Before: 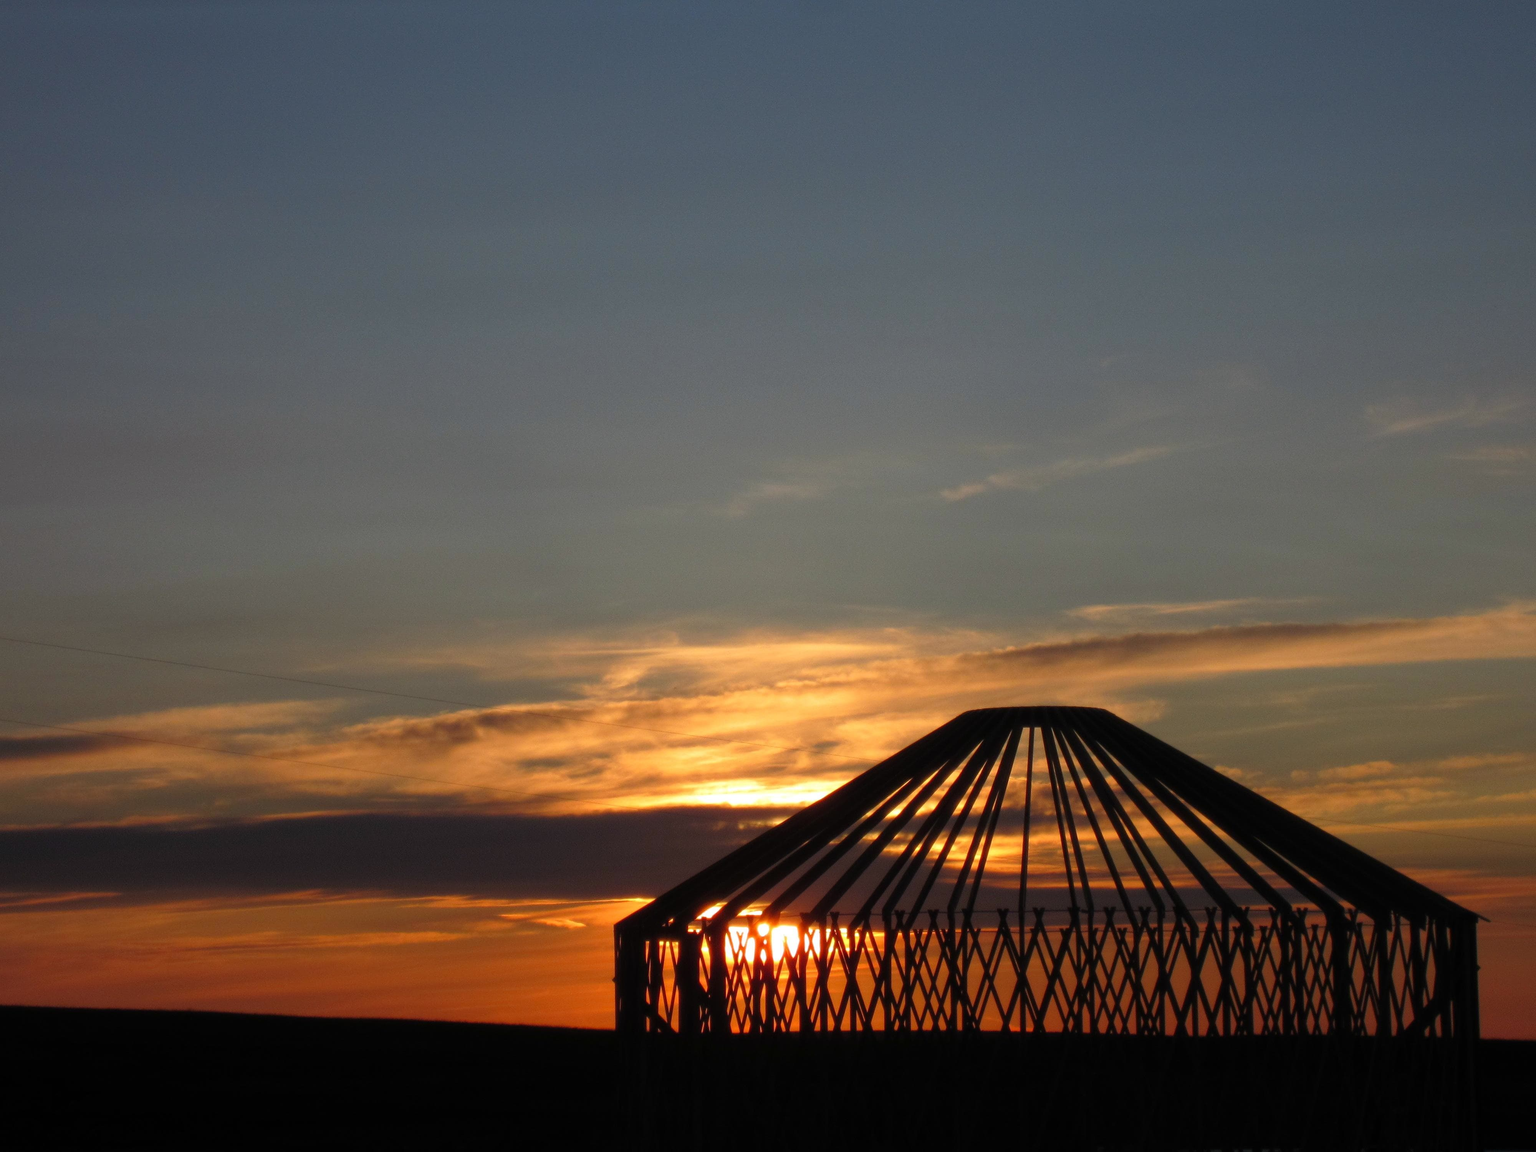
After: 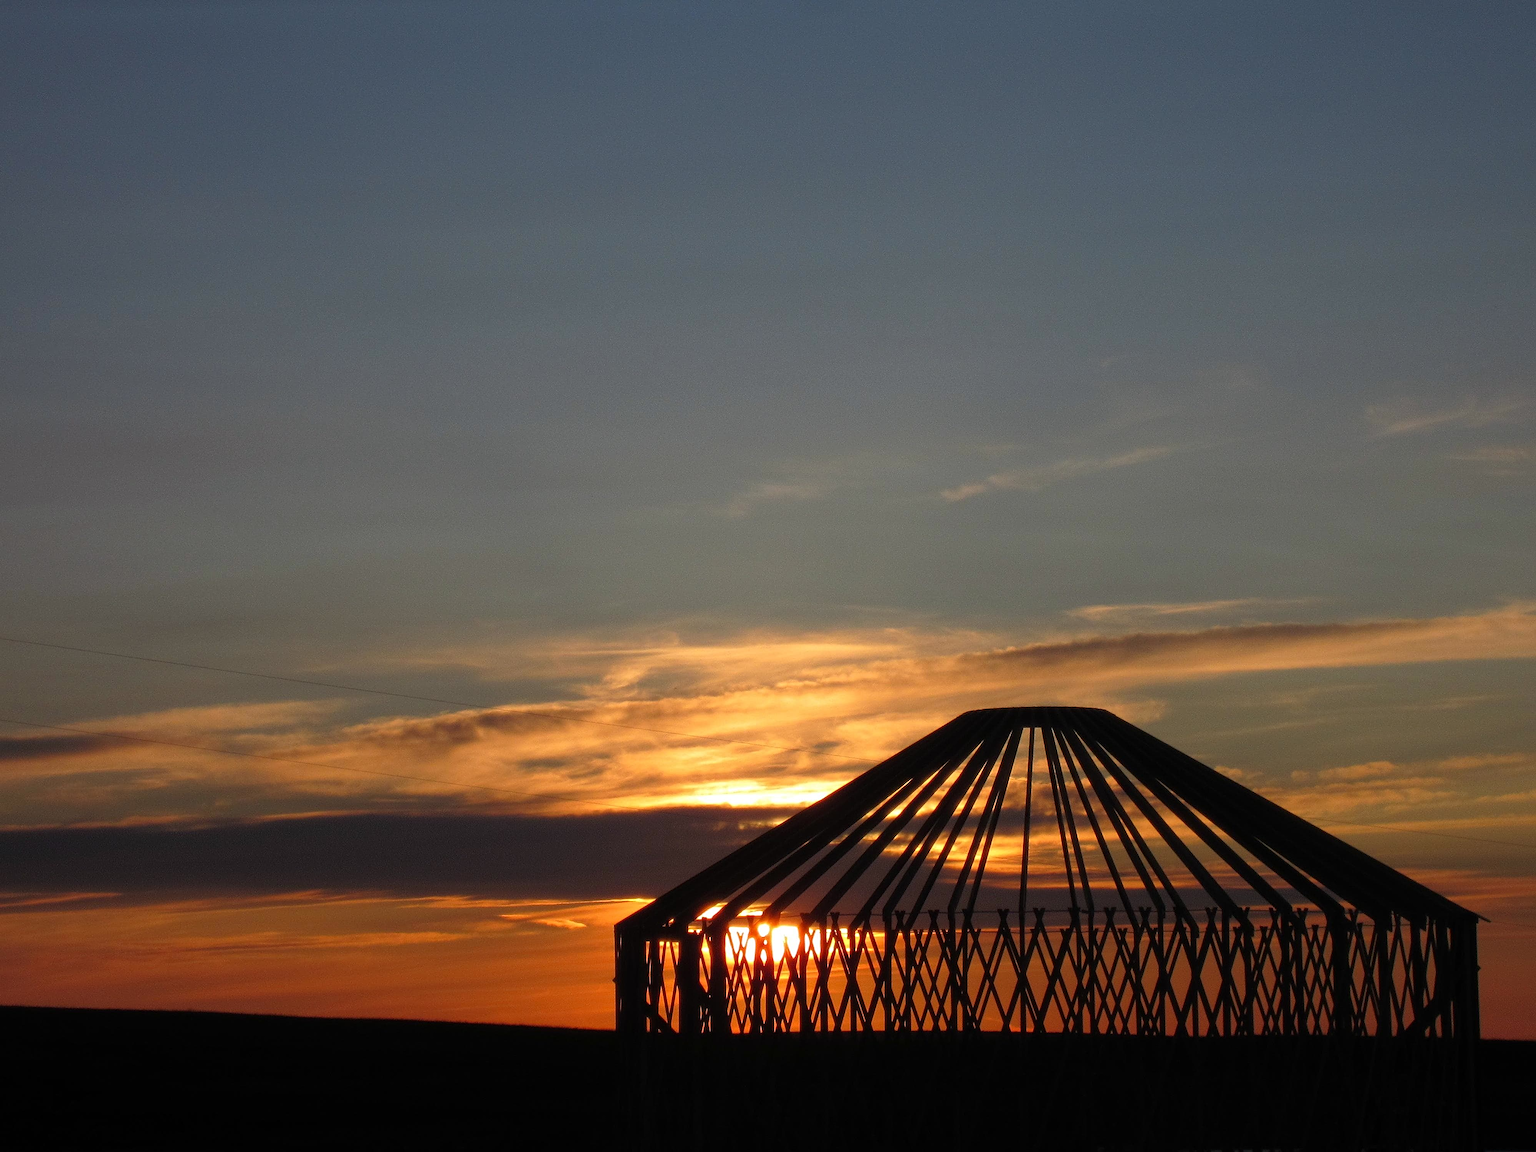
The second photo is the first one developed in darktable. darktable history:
contrast equalizer: y [[0.5, 0.5, 0.5, 0.512, 0.552, 0.62], [0.5 ×6], [0.5 ×4, 0.504, 0.553], [0 ×6], [0 ×6]]
sharpen: on, module defaults
